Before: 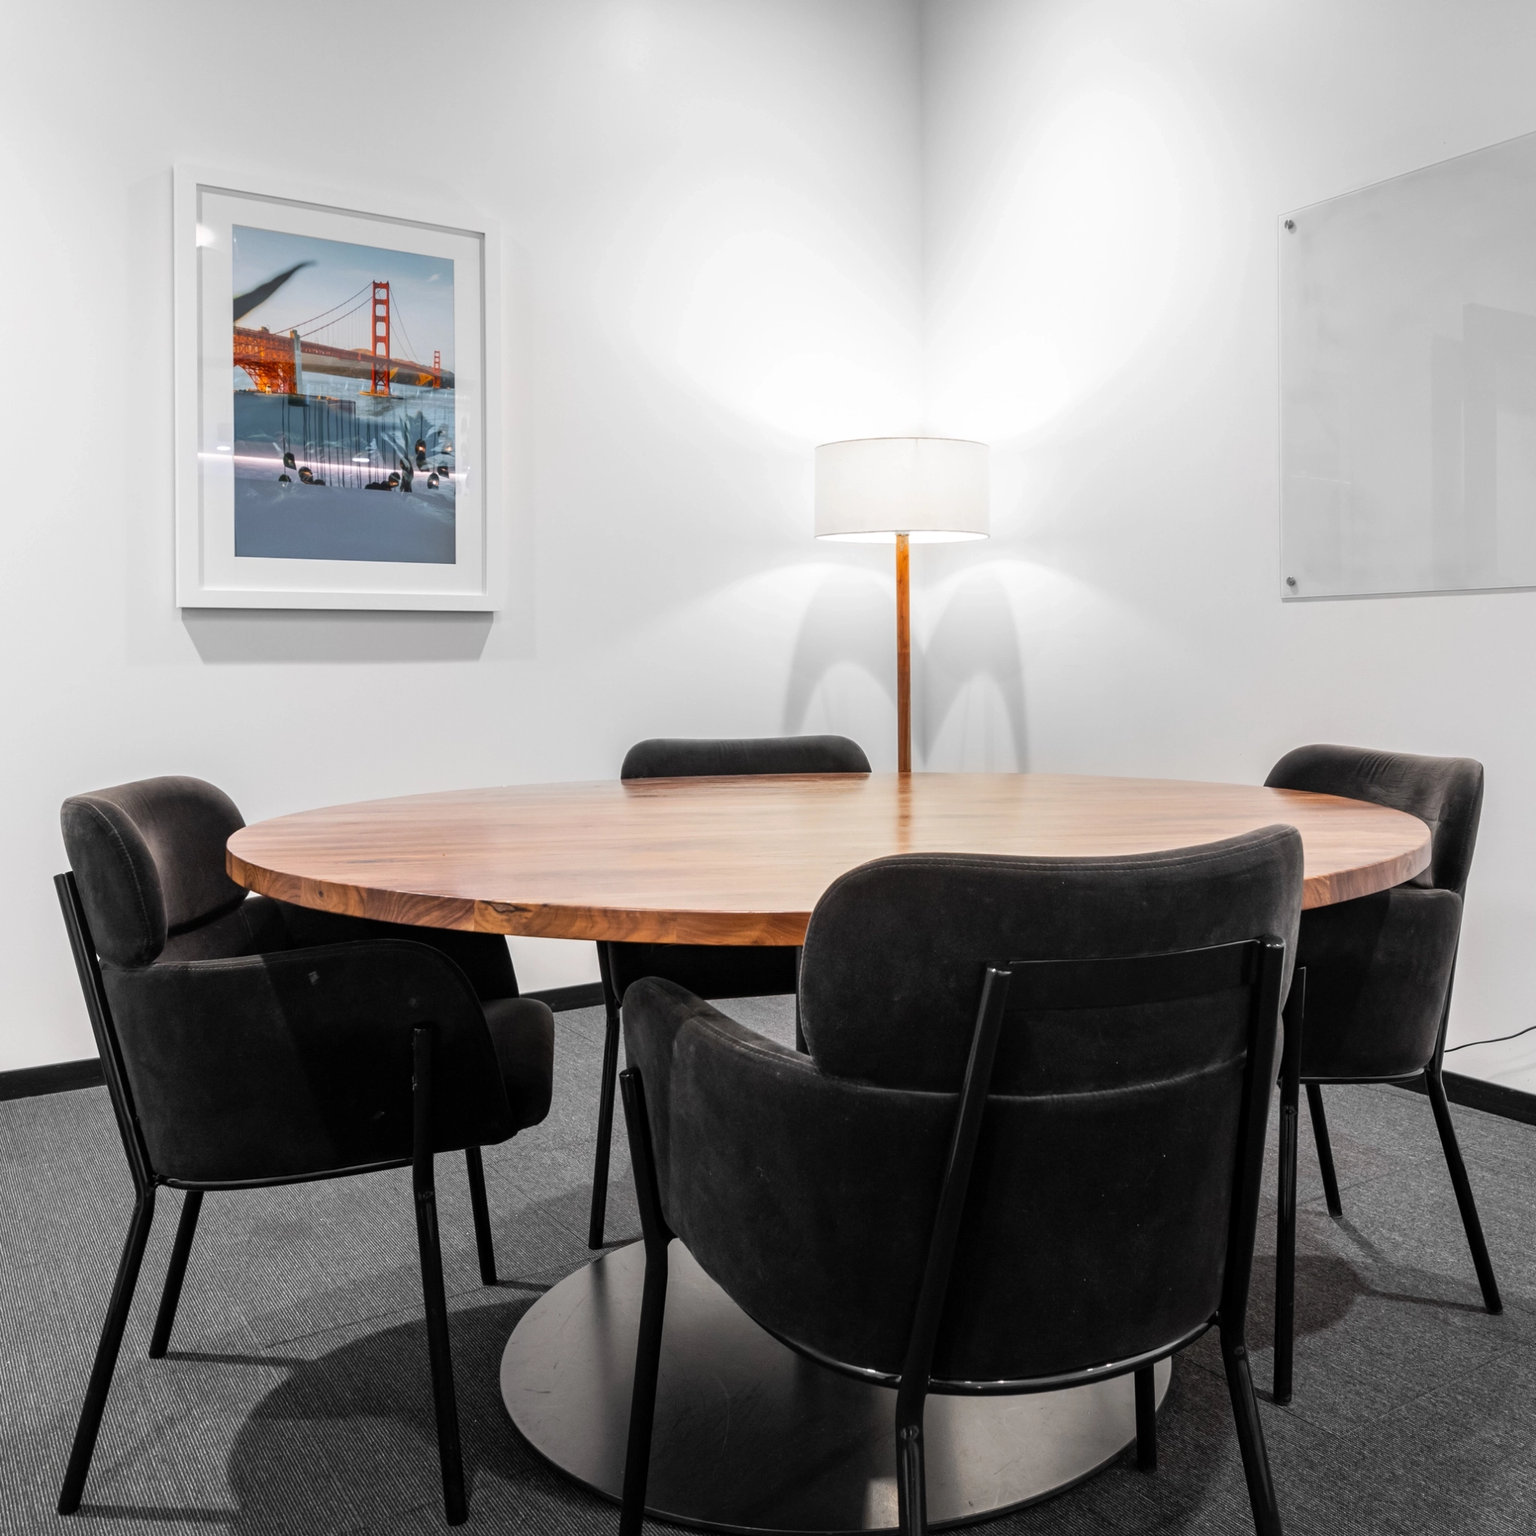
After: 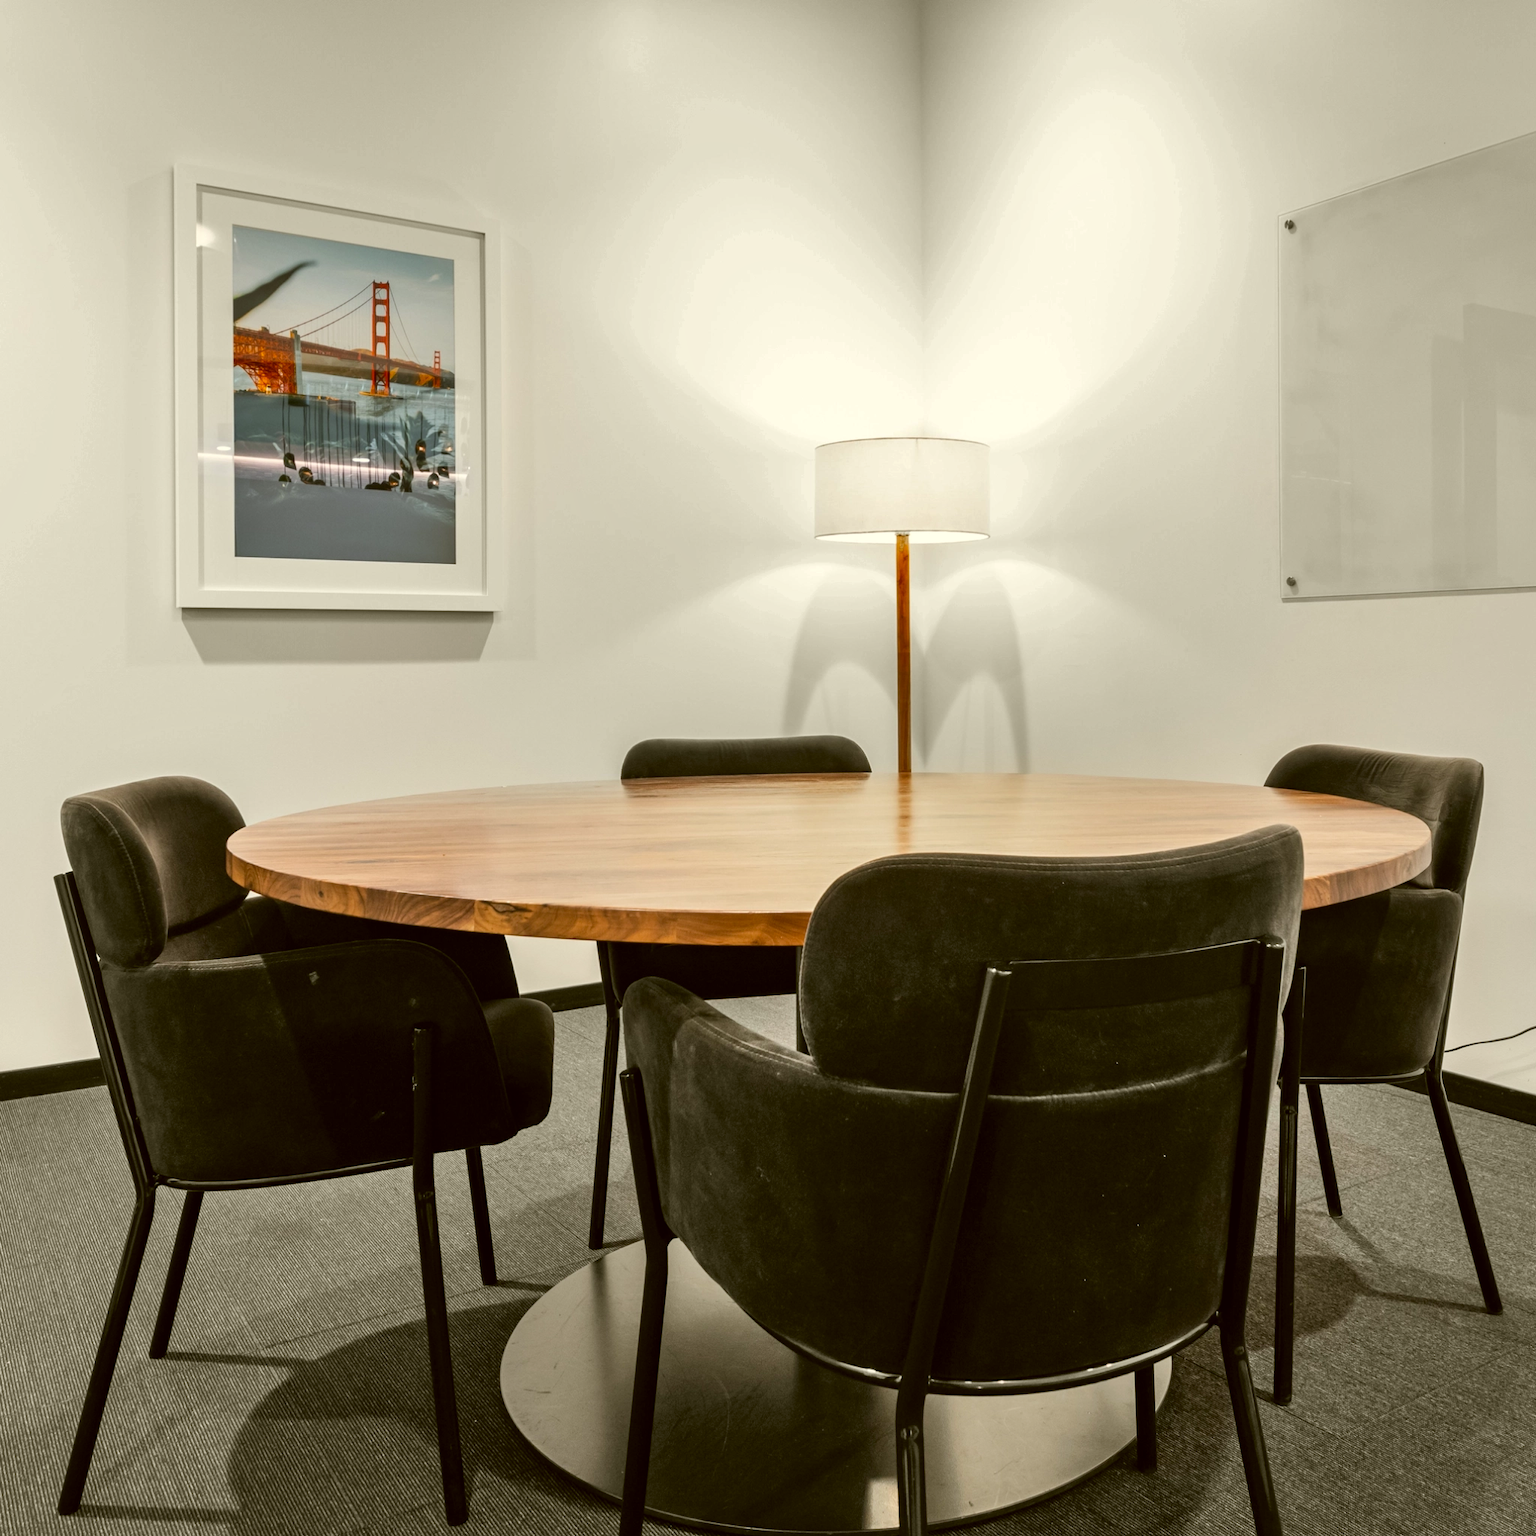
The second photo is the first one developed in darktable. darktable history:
shadows and highlights: shadows 47.15, highlights -41.91, soften with gaussian
color correction: highlights a* -1.23, highlights b* 10.38, shadows a* 0.24, shadows b* 18.77
